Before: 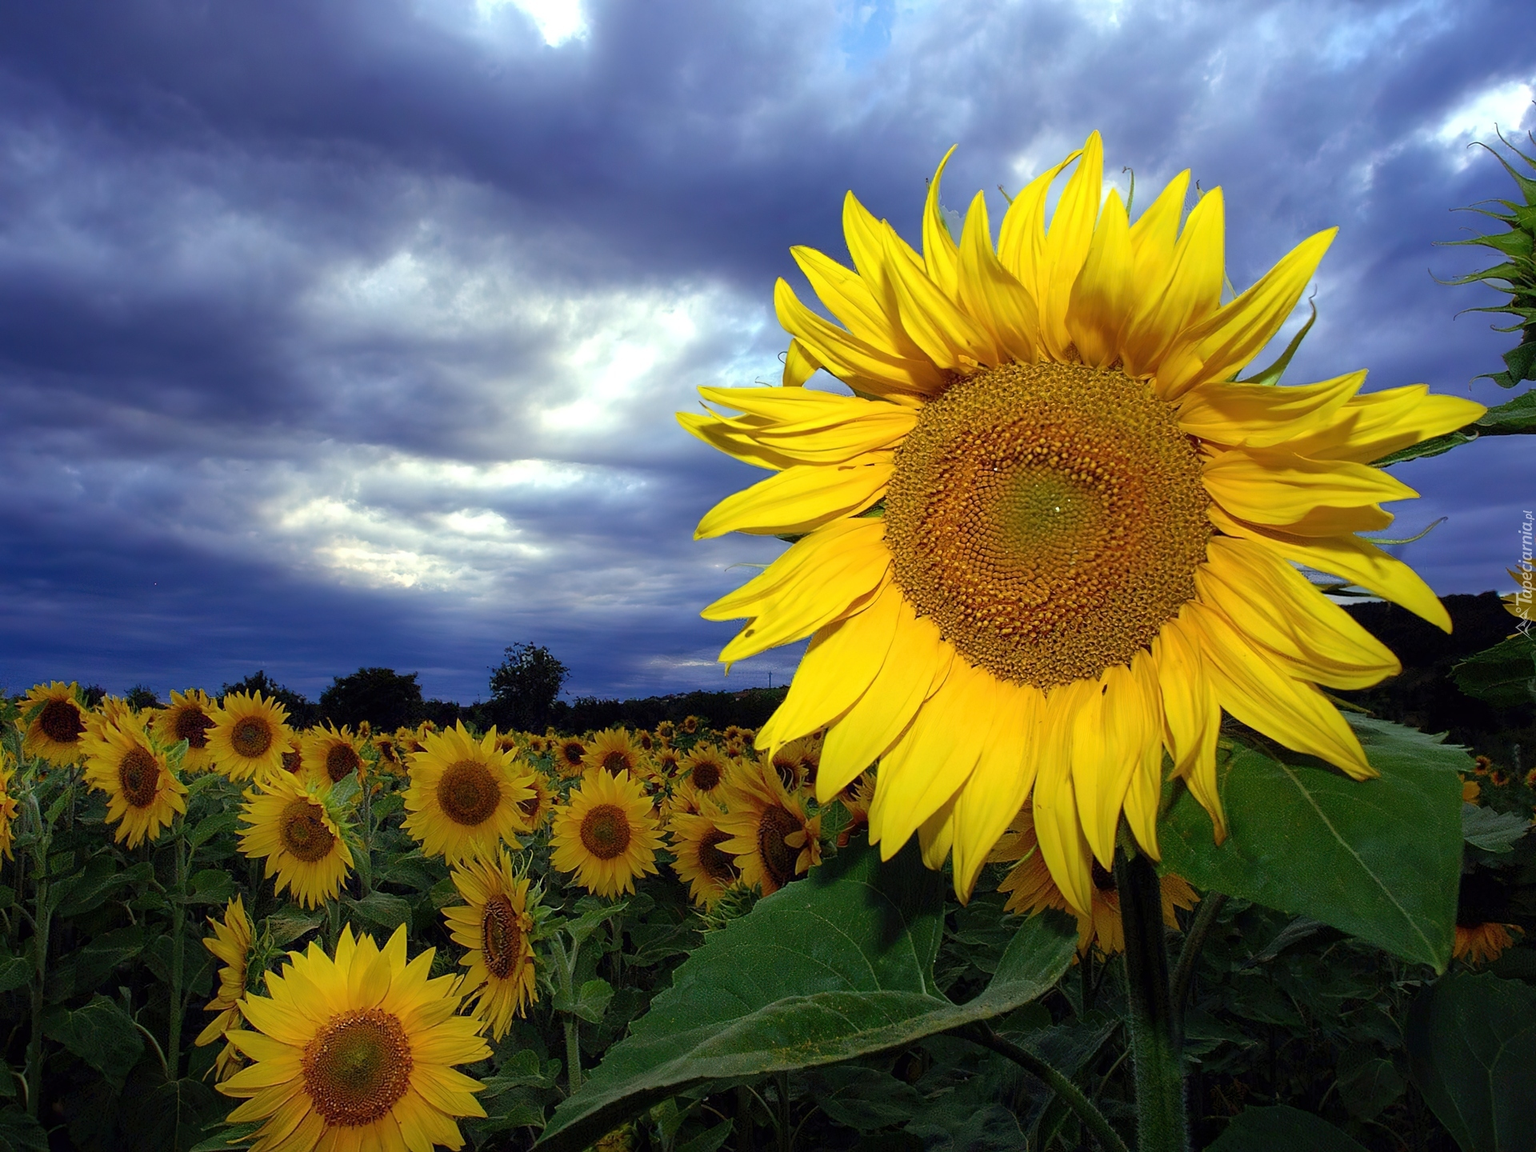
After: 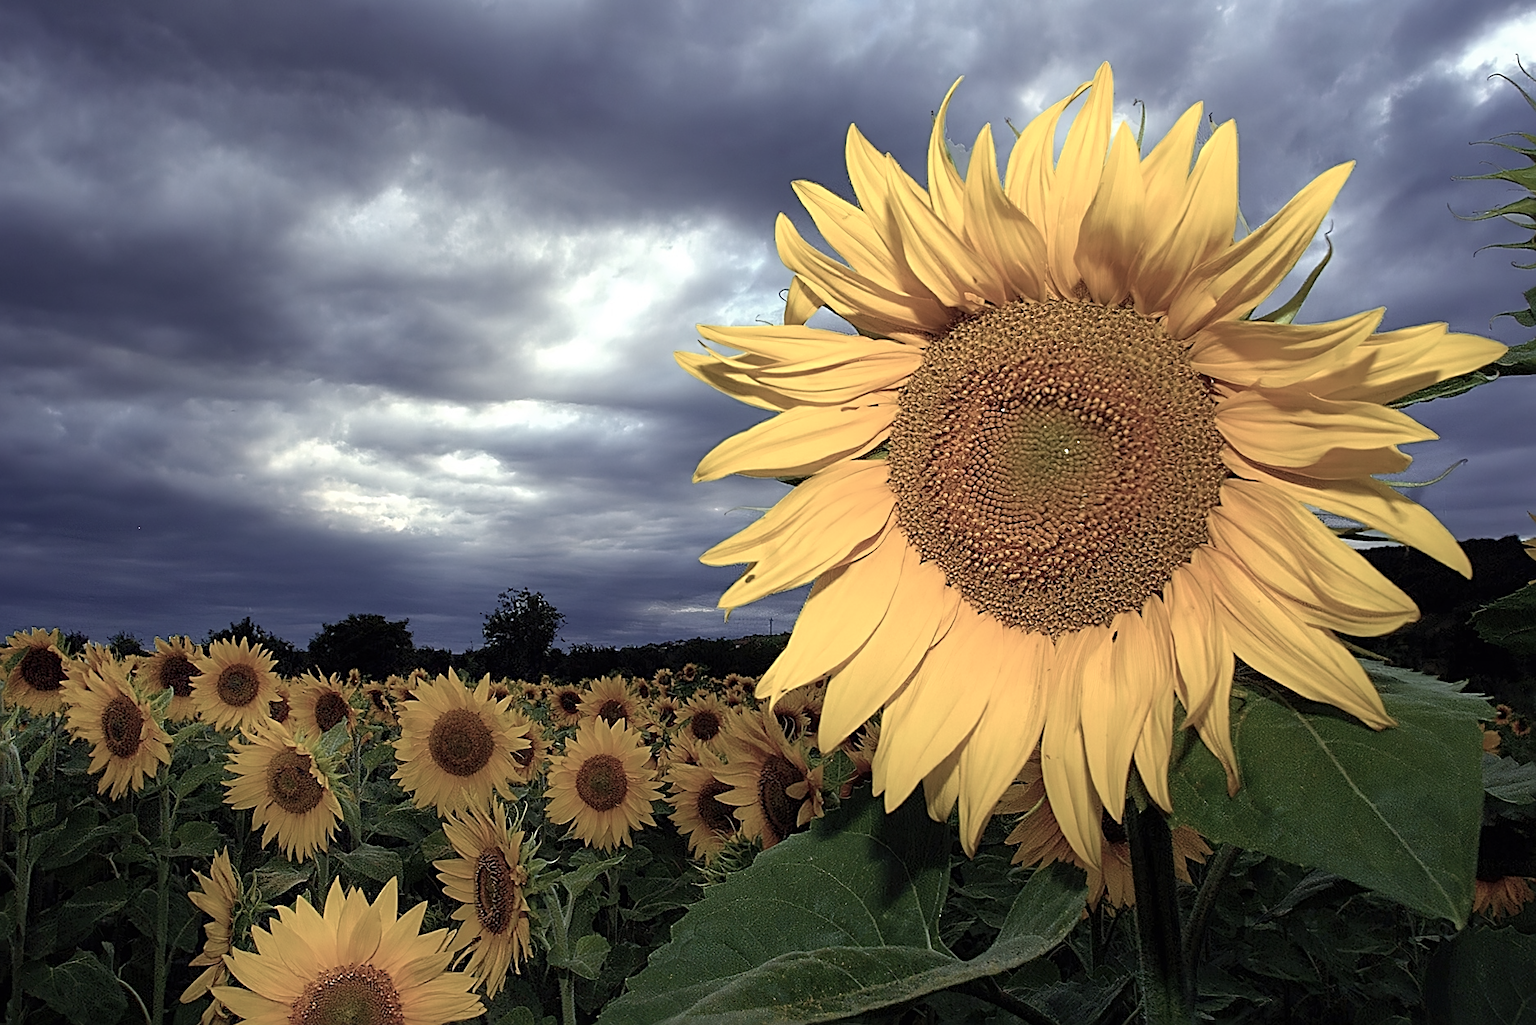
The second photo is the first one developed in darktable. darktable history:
crop: left 1.321%, top 6.13%, right 1.343%, bottom 7.211%
color zones: curves: ch1 [(0.24, 0.634) (0.75, 0.5)]; ch2 [(0.253, 0.437) (0.745, 0.491)]
color correction: highlights b* 0.005, saturation 0.469
sharpen: radius 2.561, amount 0.64
